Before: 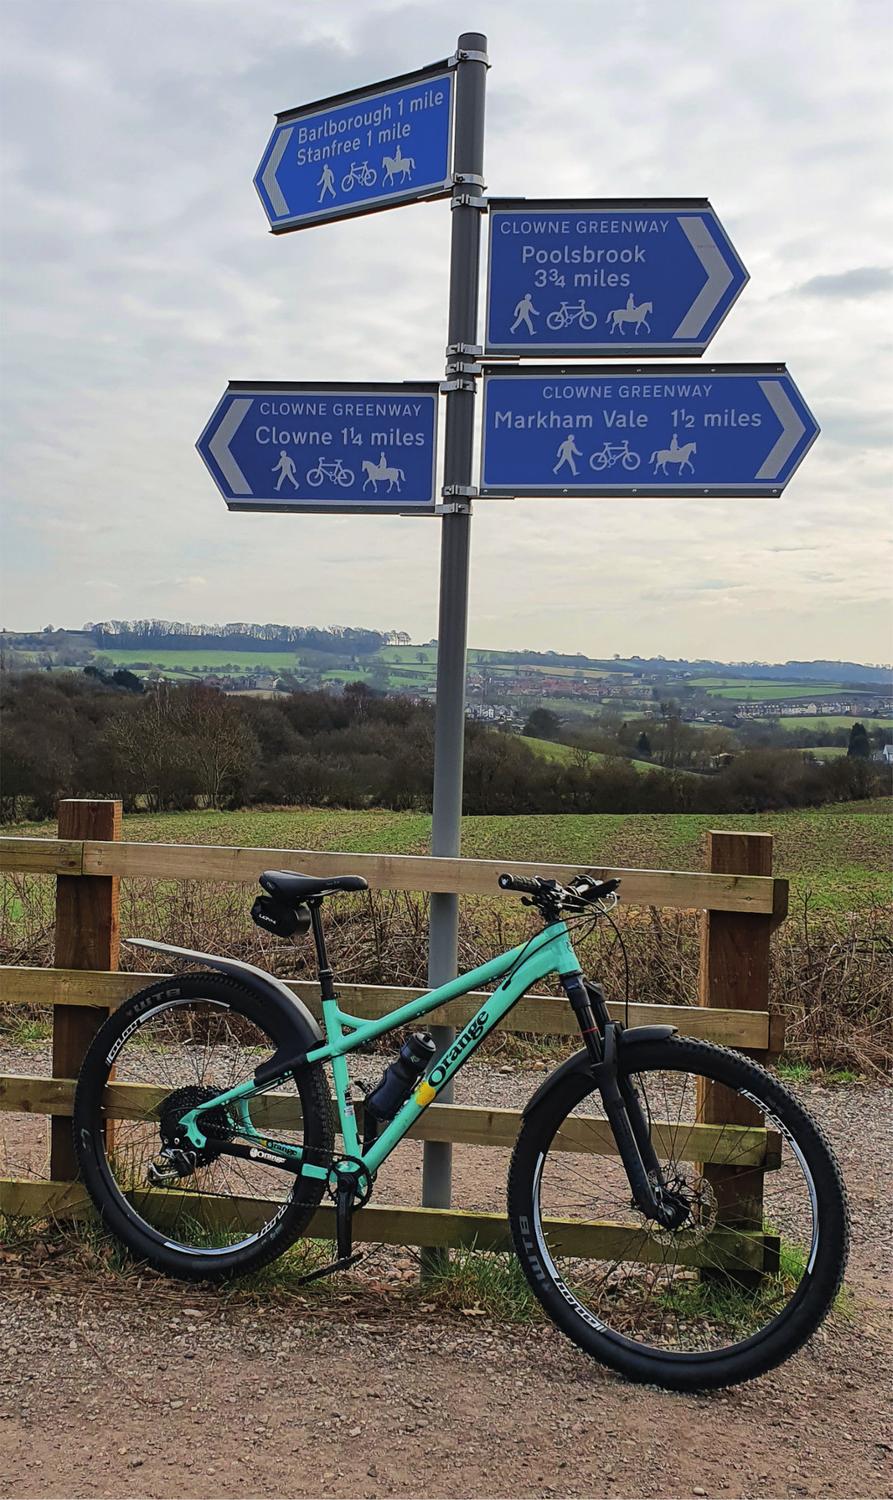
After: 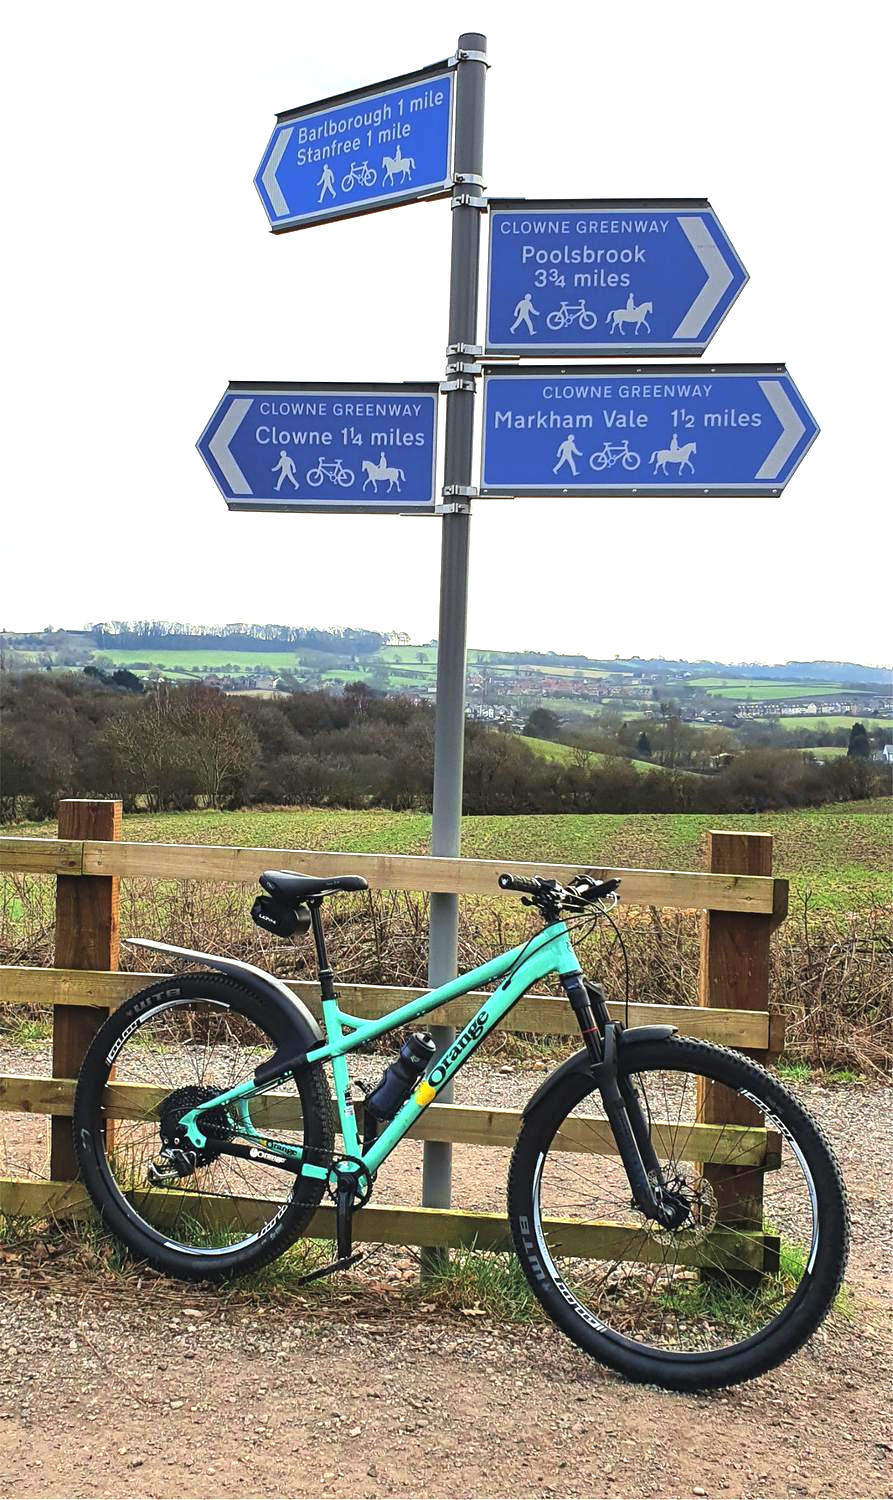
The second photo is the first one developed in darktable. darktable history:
exposure: black level correction 0, exposure 1.103 EV, compensate highlight preservation false
color correction: highlights a* -2.58, highlights b* 2.38
